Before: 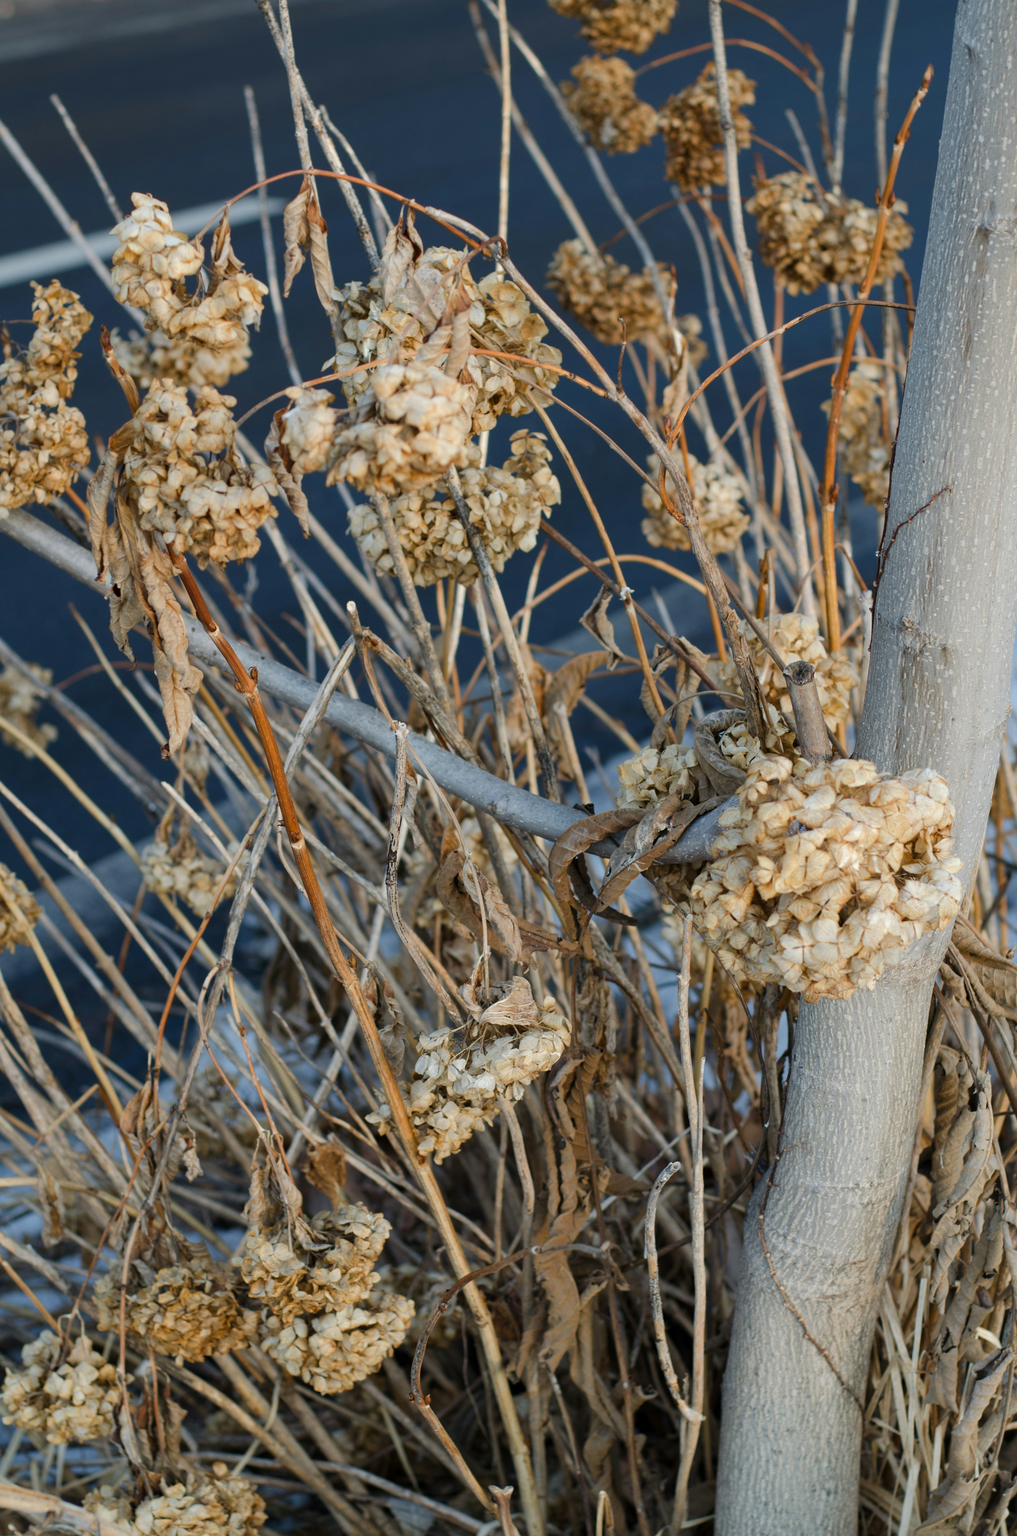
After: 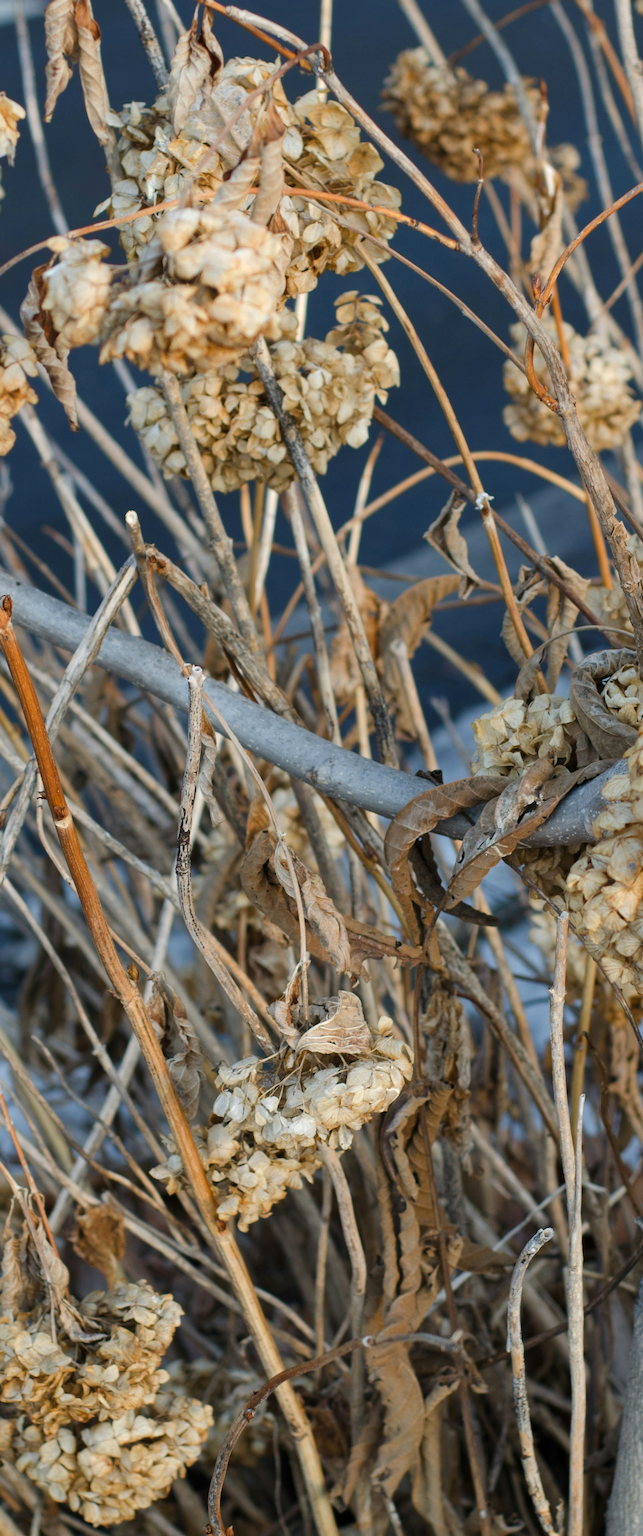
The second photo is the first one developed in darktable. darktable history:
exposure: black level correction 0, exposure 0.199 EV, compensate highlight preservation false
crop and rotate: angle 0.018°, left 24.458%, top 13.151%, right 26.05%, bottom 8.661%
